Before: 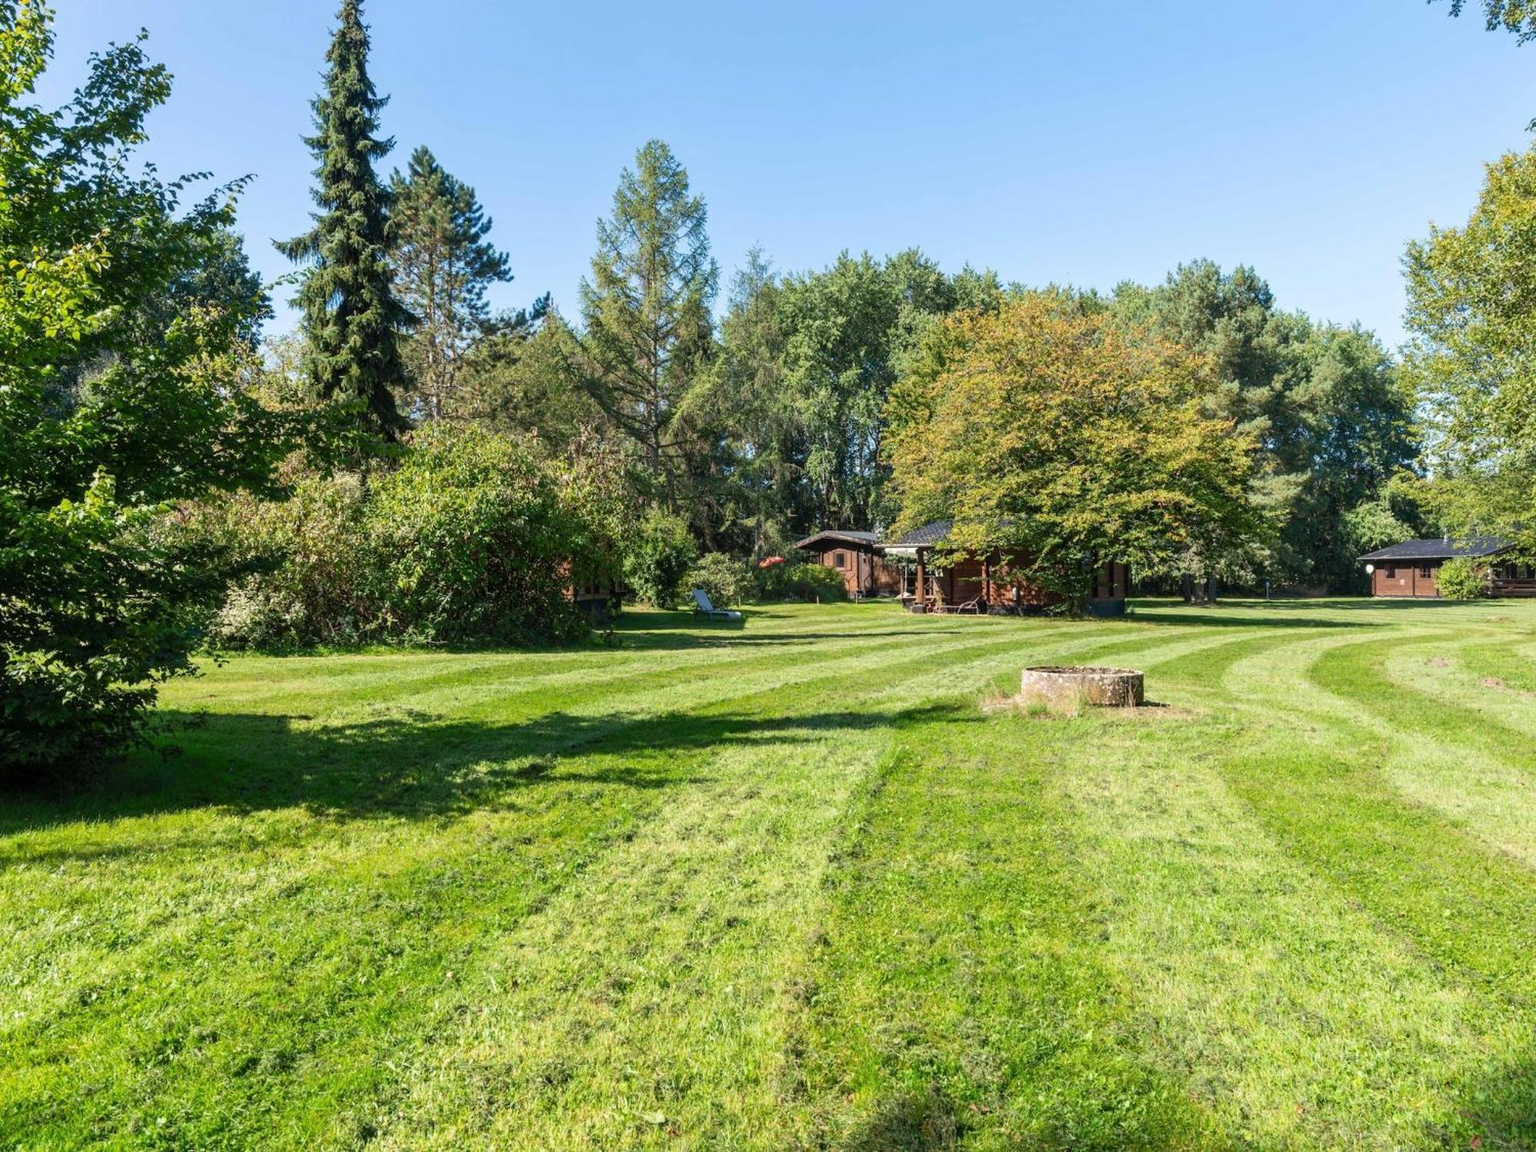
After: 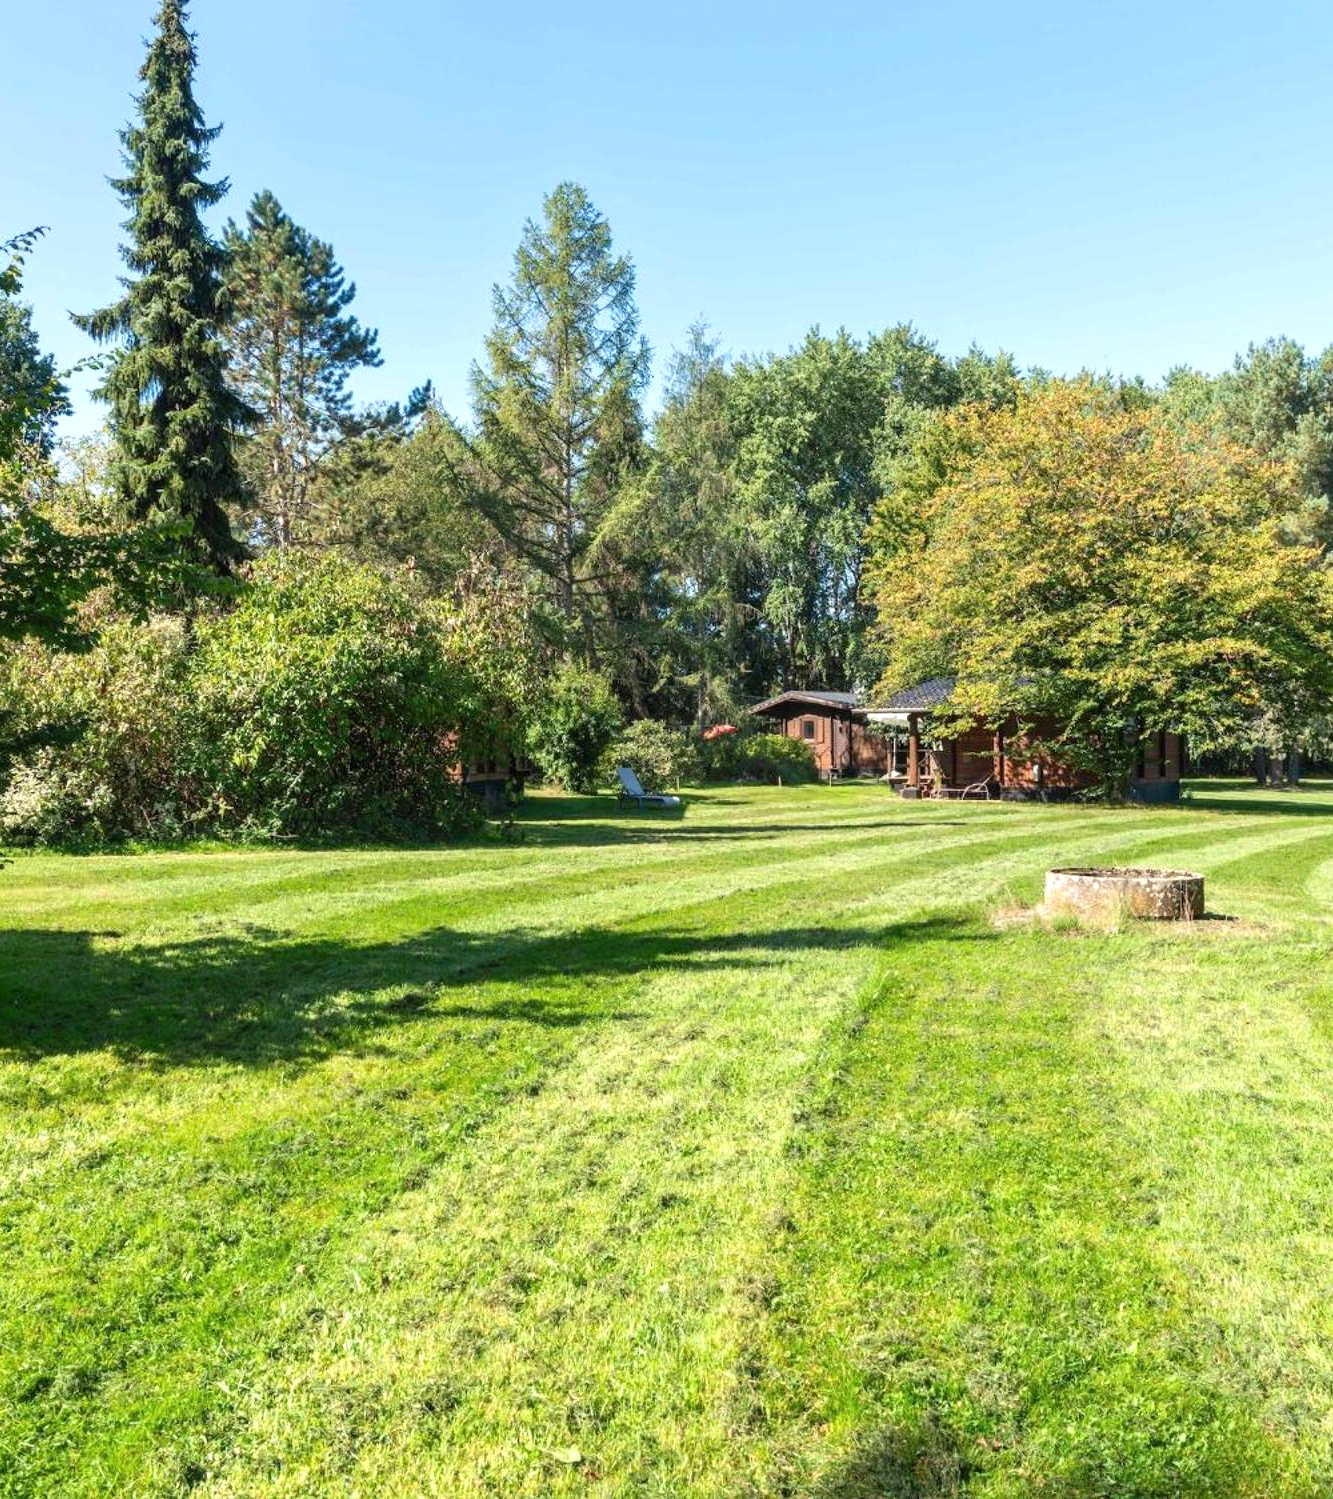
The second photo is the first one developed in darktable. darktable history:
crop and rotate: left 14.292%, right 19.041%
exposure: exposure 0.375 EV, compensate highlight preservation false
